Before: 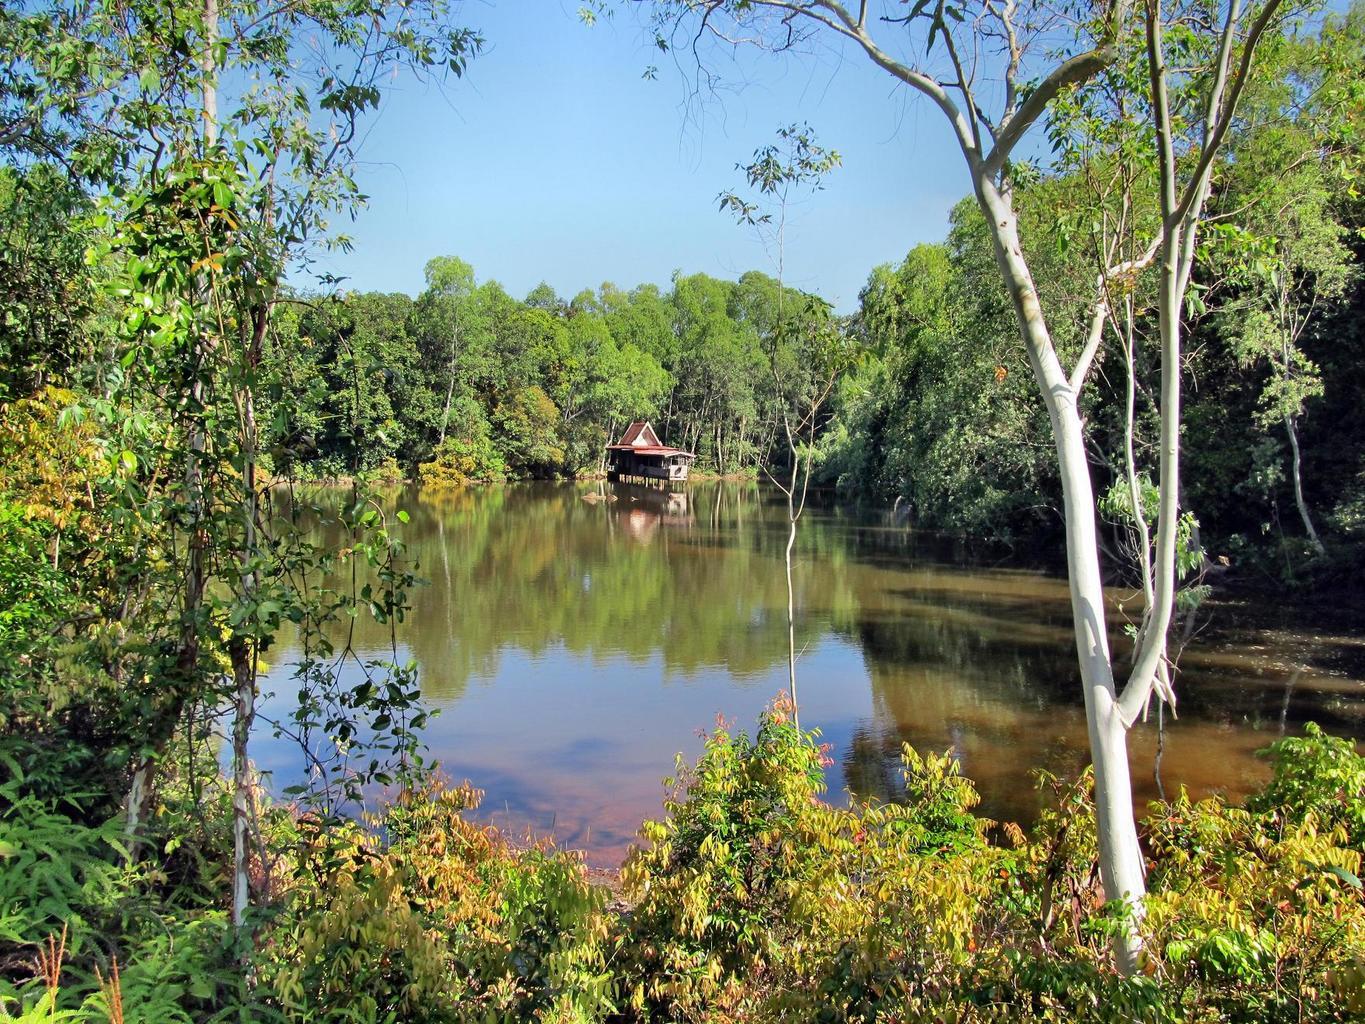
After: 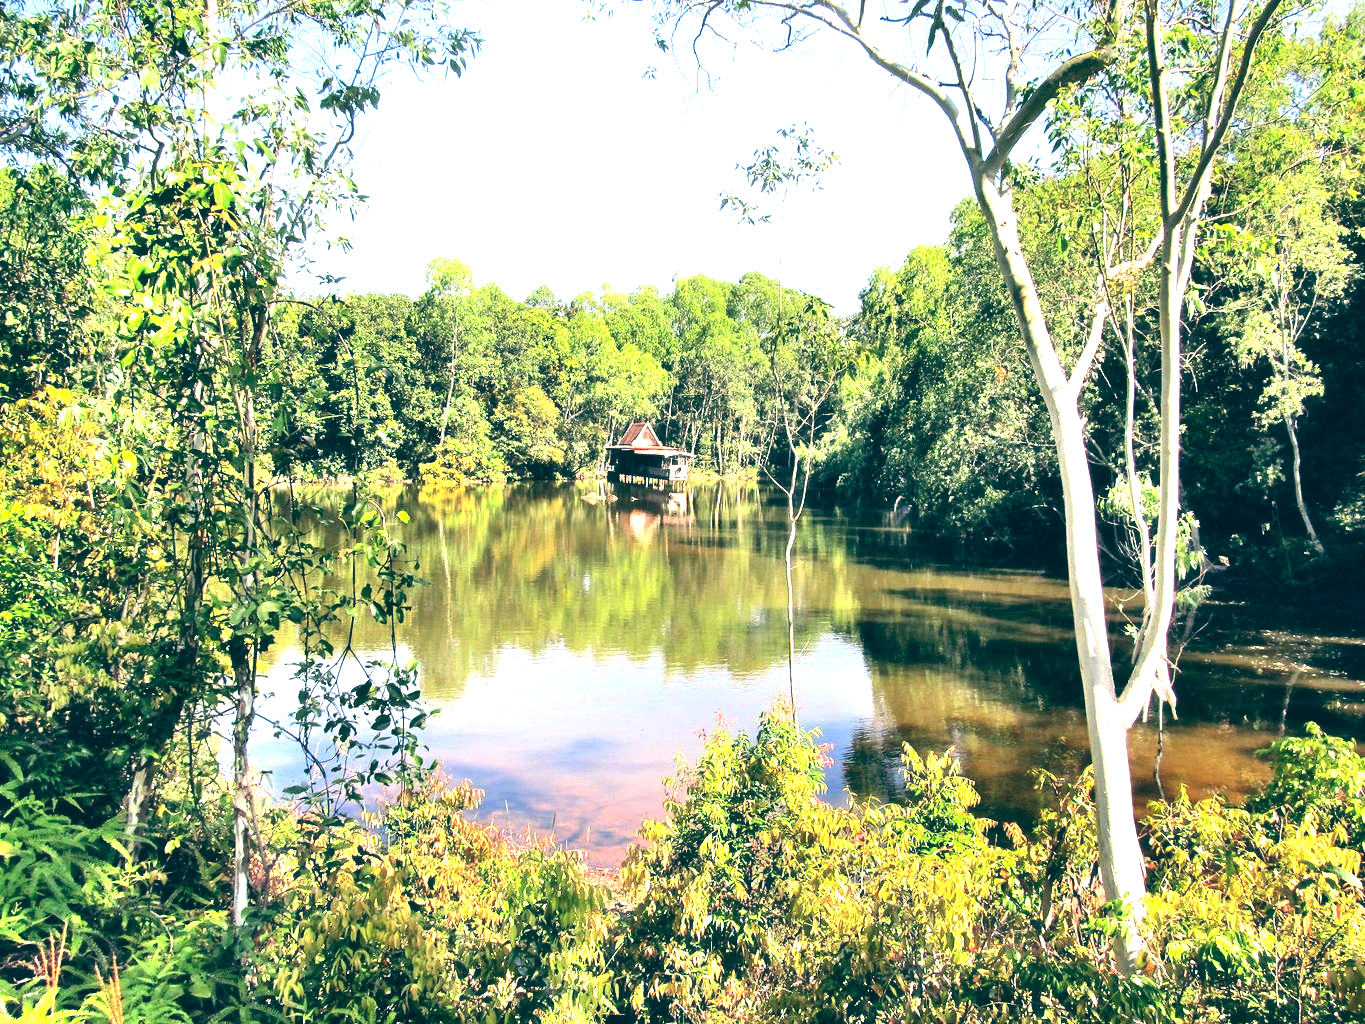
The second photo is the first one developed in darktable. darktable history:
color balance: lift [1.005, 0.99, 1.007, 1.01], gamma [1, 0.979, 1.011, 1.021], gain [0.923, 1.098, 1.025, 0.902], input saturation 90.45%, contrast 7.73%, output saturation 105.91%
color correction: highlights a* 0.207, highlights b* 2.7, shadows a* -0.874, shadows b* -4.78
exposure: exposure 0.77 EV, compensate highlight preservation false
tone equalizer: -8 EV -0.75 EV, -7 EV -0.7 EV, -6 EV -0.6 EV, -5 EV -0.4 EV, -3 EV 0.4 EV, -2 EV 0.6 EV, -1 EV 0.7 EV, +0 EV 0.75 EV, edges refinement/feathering 500, mask exposure compensation -1.57 EV, preserve details no
haze removal: strength -0.05
